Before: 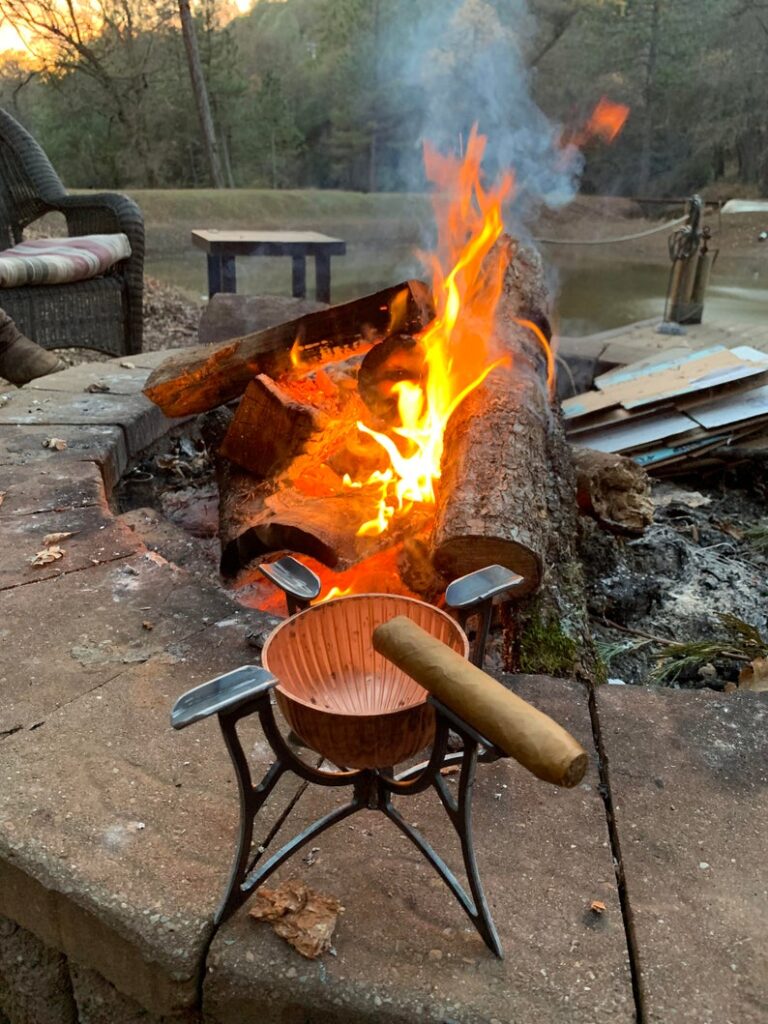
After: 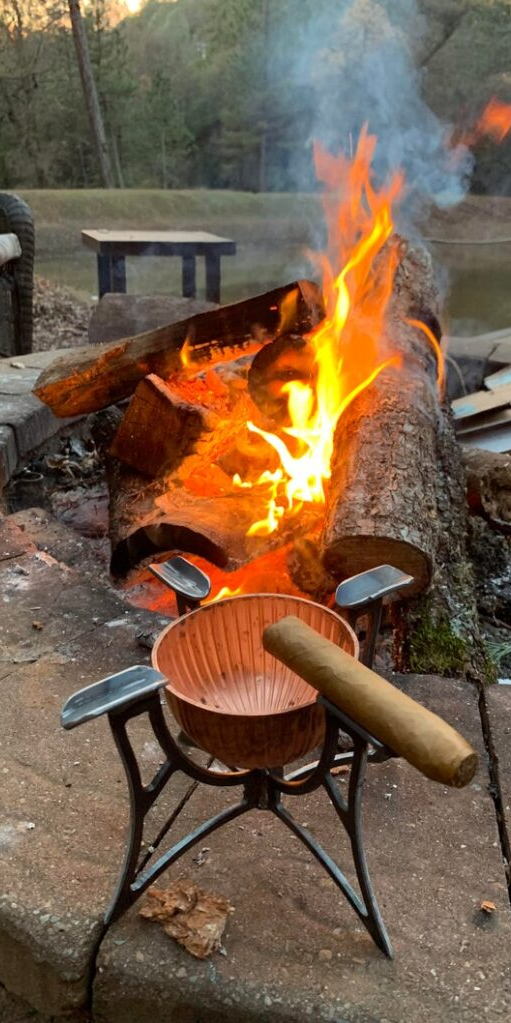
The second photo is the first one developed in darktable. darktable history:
crop and rotate: left 14.371%, right 18.974%
